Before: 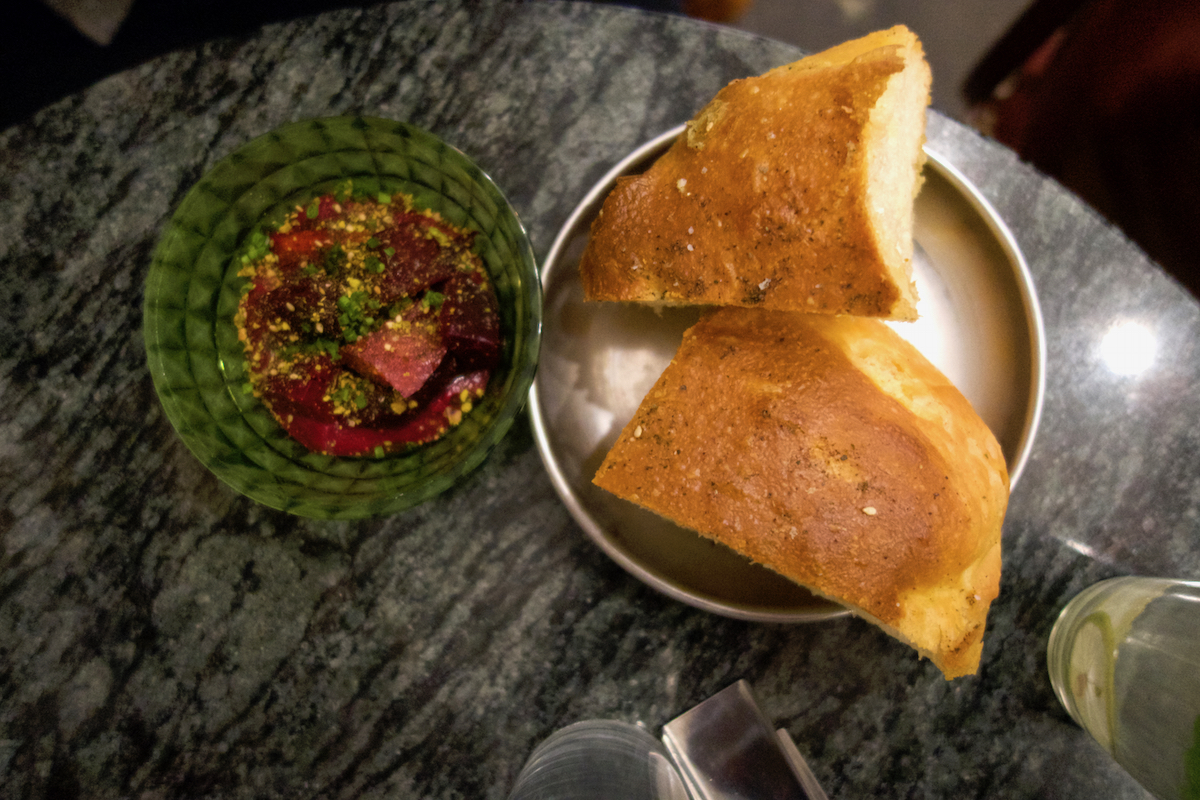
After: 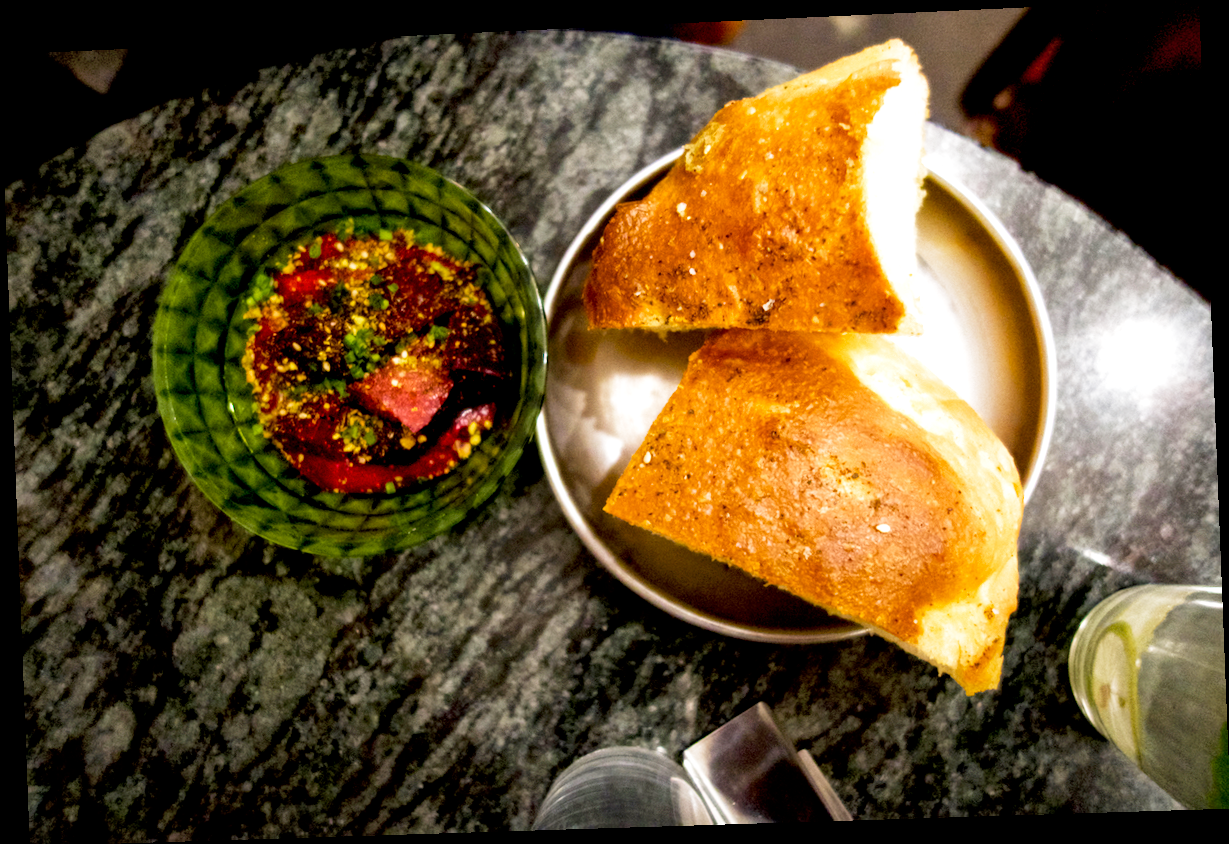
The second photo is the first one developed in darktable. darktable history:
filmic rgb: middle gray luminance 10%, black relative exposure -8.61 EV, white relative exposure 3.3 EV, threshold 6 EV, target black luminance 0%, hardness 5.2, latitude 44.69%, contrast 1.302, highlights saturation mix 5%, shadows ↔ highlights balance 24.64%, add noise in highlights 0, preserve chrominance no, color science v3 (2019), use custom middle-gray values true, iterations of high-quality reconstruction 0, contrast in highlights soft, enable highlight reconstruction true
rotate and perspective: rotation -2.22°, lens shift (horizontal) -0.022, automatic cropping off
local contrast: mode bilateral grid, contrast 20, coarseness 50, detail 130%, midtone range 0.2
